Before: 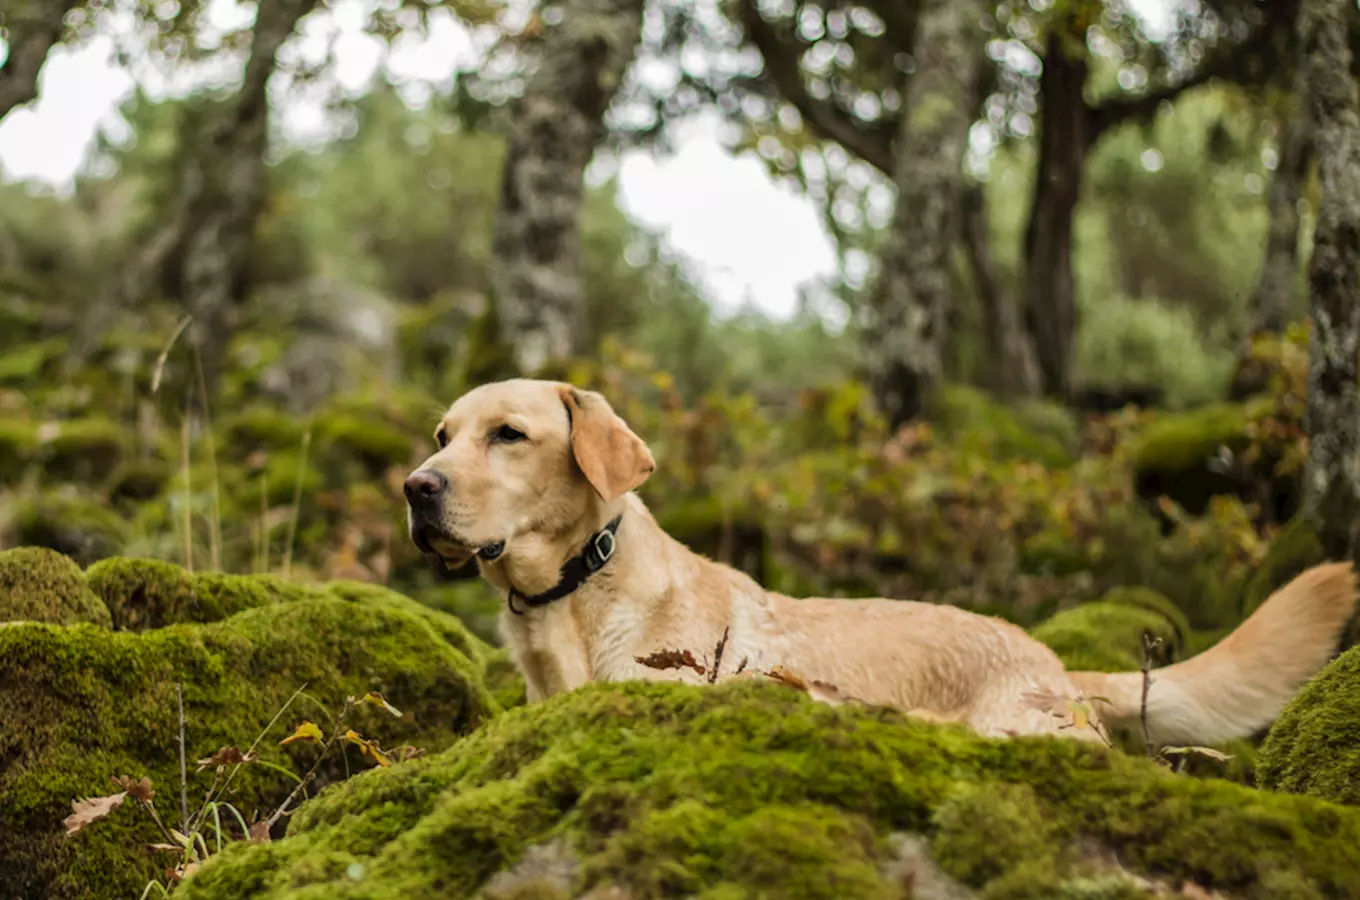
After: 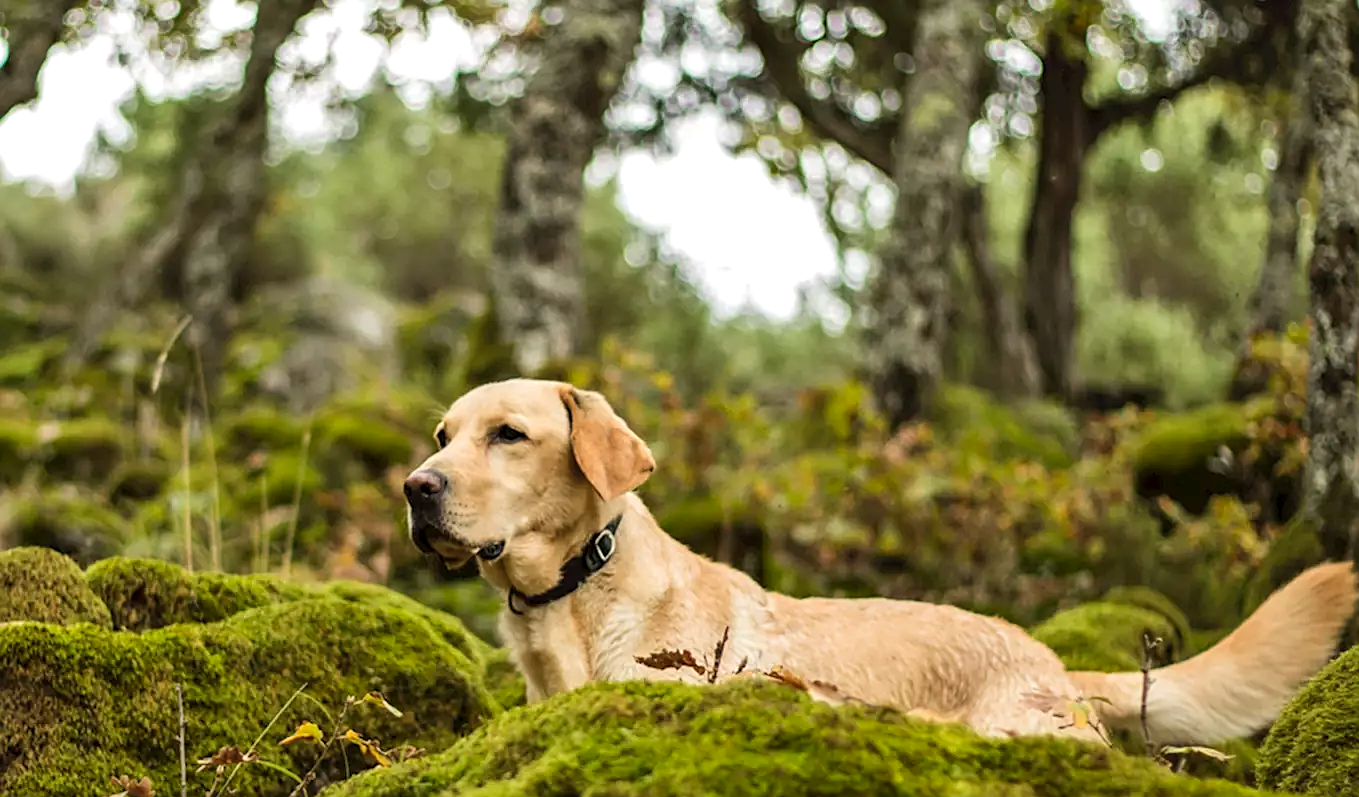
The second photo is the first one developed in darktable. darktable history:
contrast brightness saturation: contrast 0.098, brightness 0.034, saturation 0.091
exposure: exposure 0.221 EV, compensate highlight preservation false
contrast equalizer: octaves 7, y [[0.5 ×6], [0.5 ×6], [0.5 ×6], [0, 0.033, 0.067, 0.1, 0.133, 0.167], [0, 0.05, 0.1, 0.15, 0.2, 0.25]], mix -0.995
crop and rotate: top 0%, bottom 11.385%
sharpen: on, module defaults
shadows and highlights: radius 102.03, shadows 50.35, highlights -65.09, soften with gaussian
